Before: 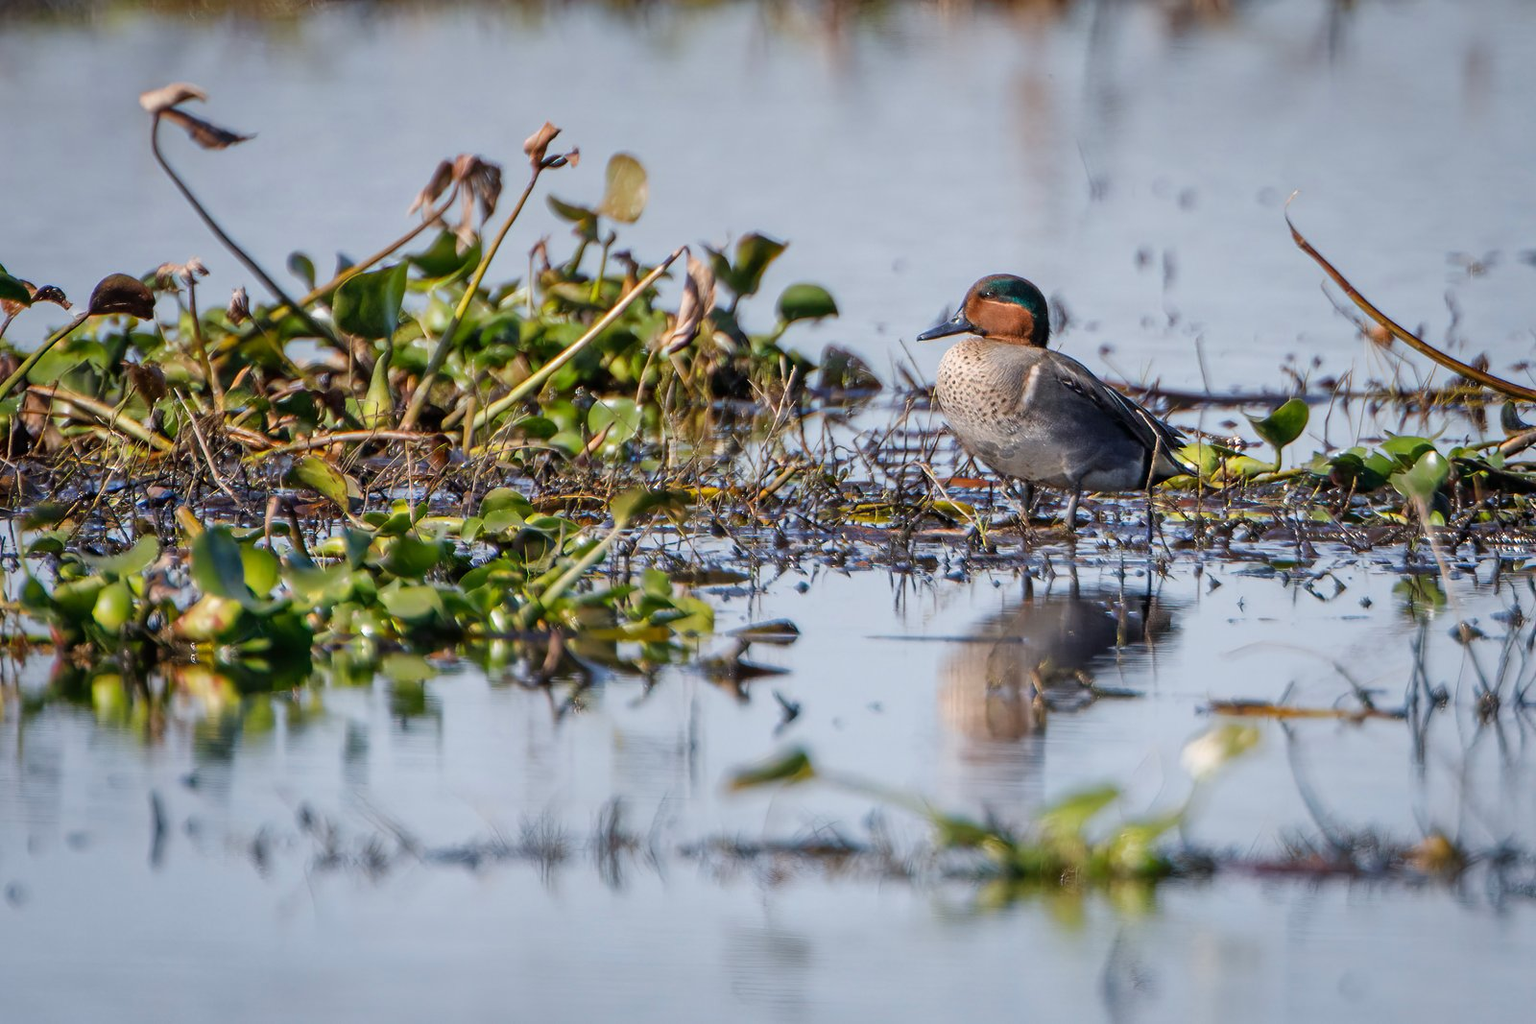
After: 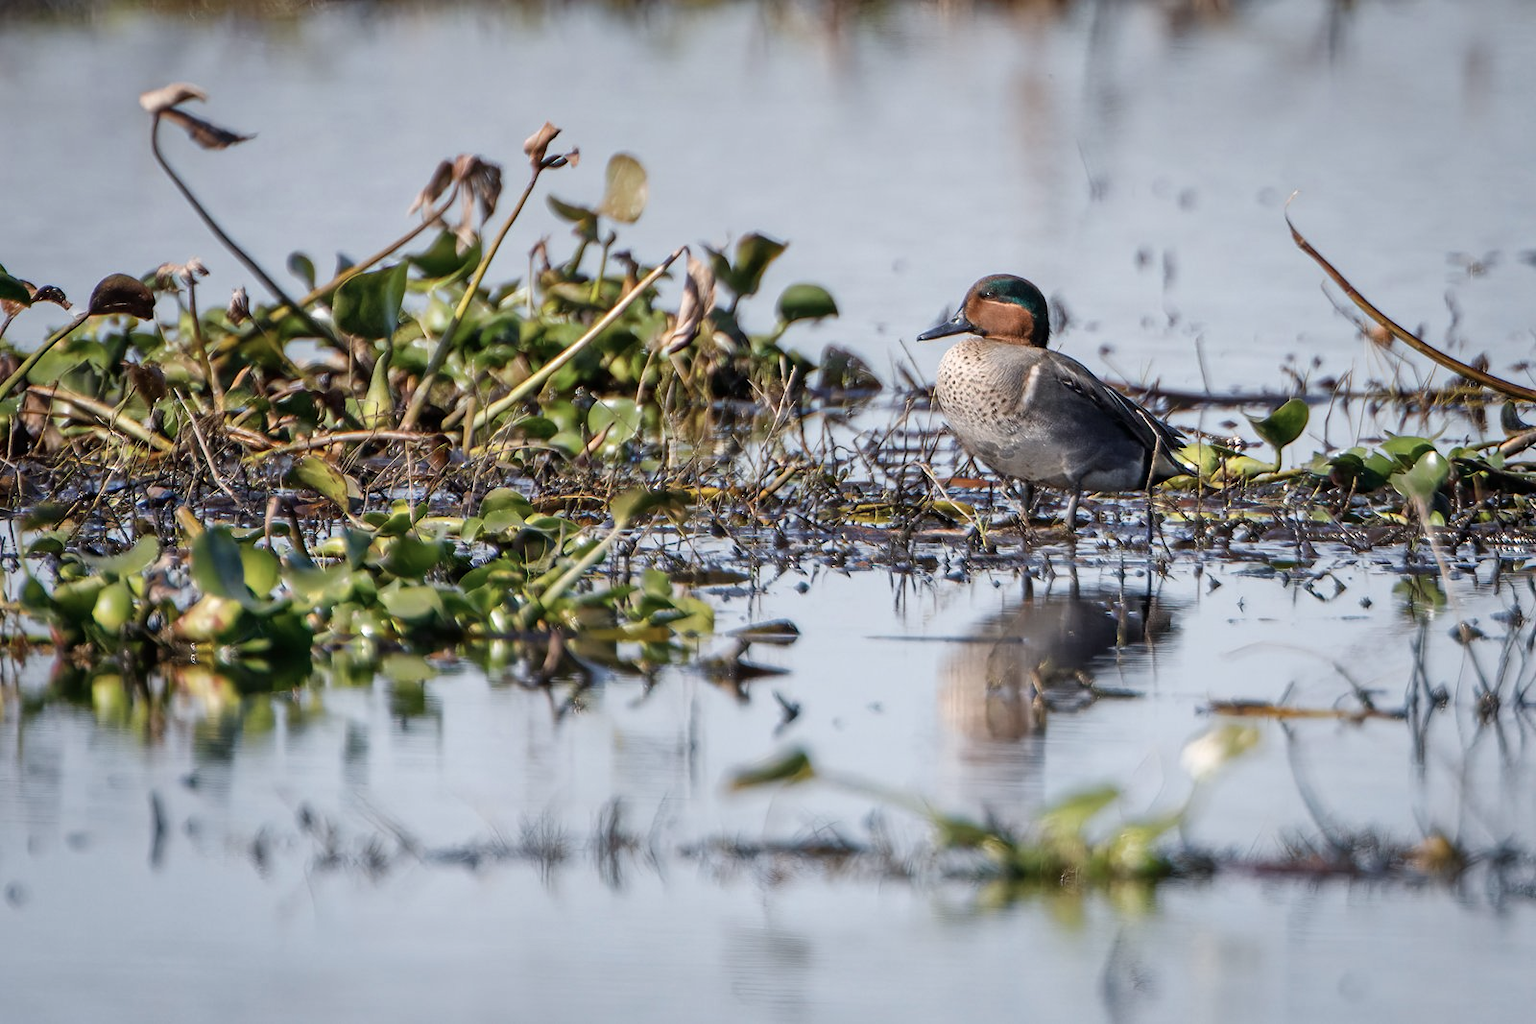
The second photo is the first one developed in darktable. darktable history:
shadows and highlights: shadows -12.5, white point adjustment 4, highlights 28.33
contrast brightness saturation: contrast 0.06, brightness -0.01, saturation -0.23
exposure: exposure -0.041 EV, compensate highlight preservation false
